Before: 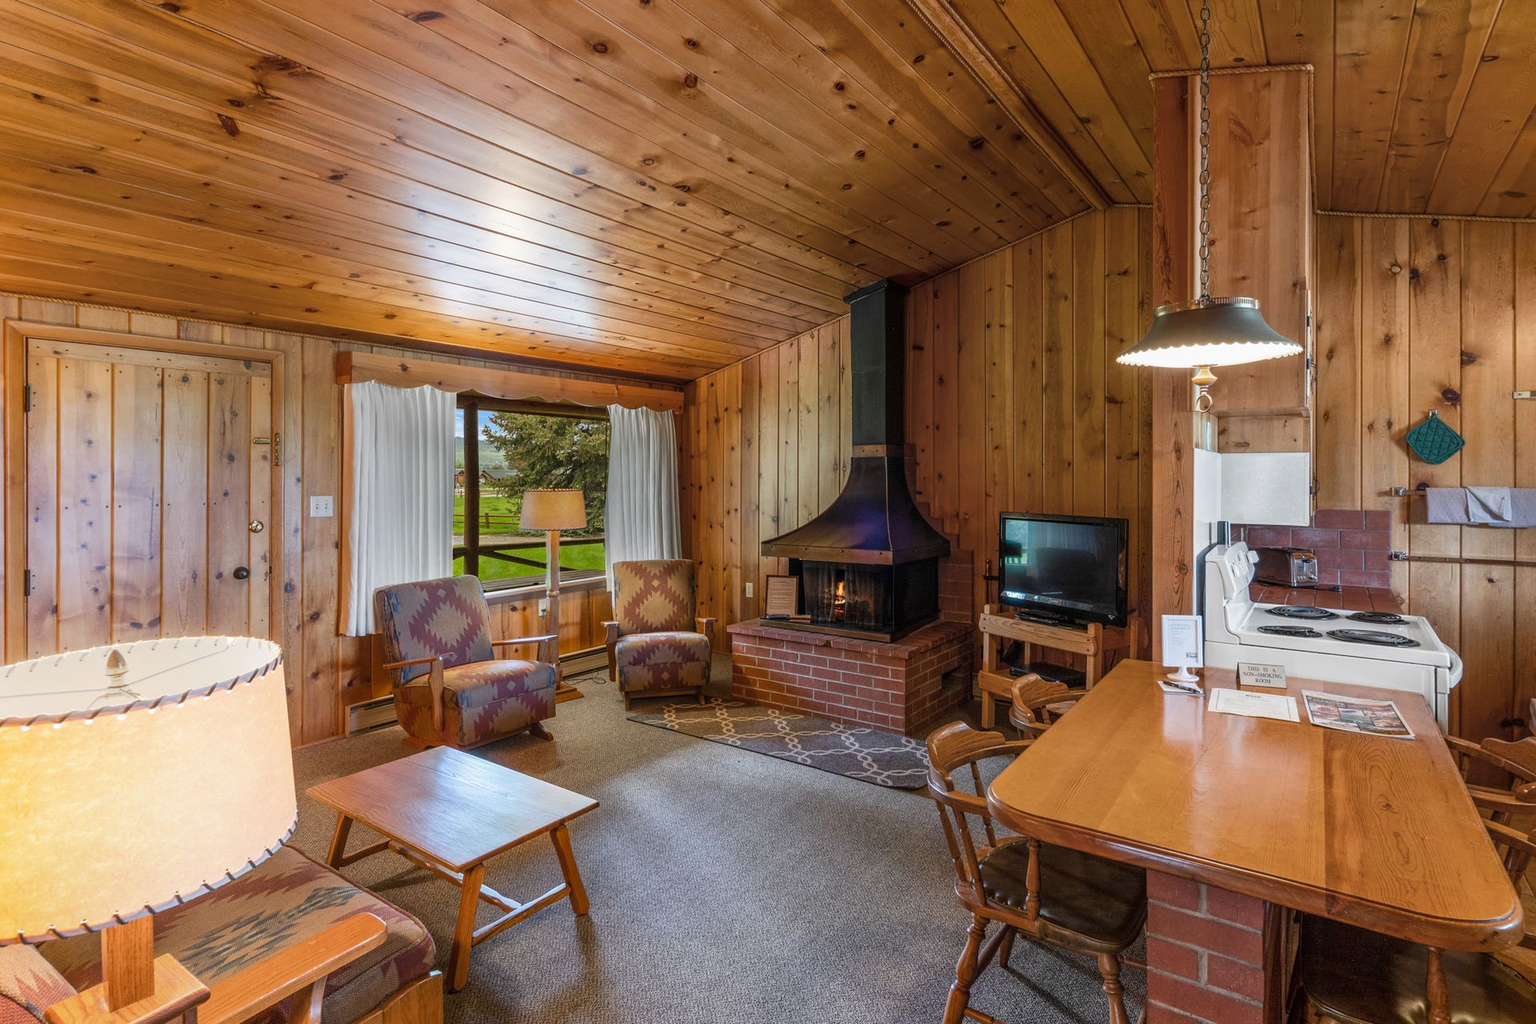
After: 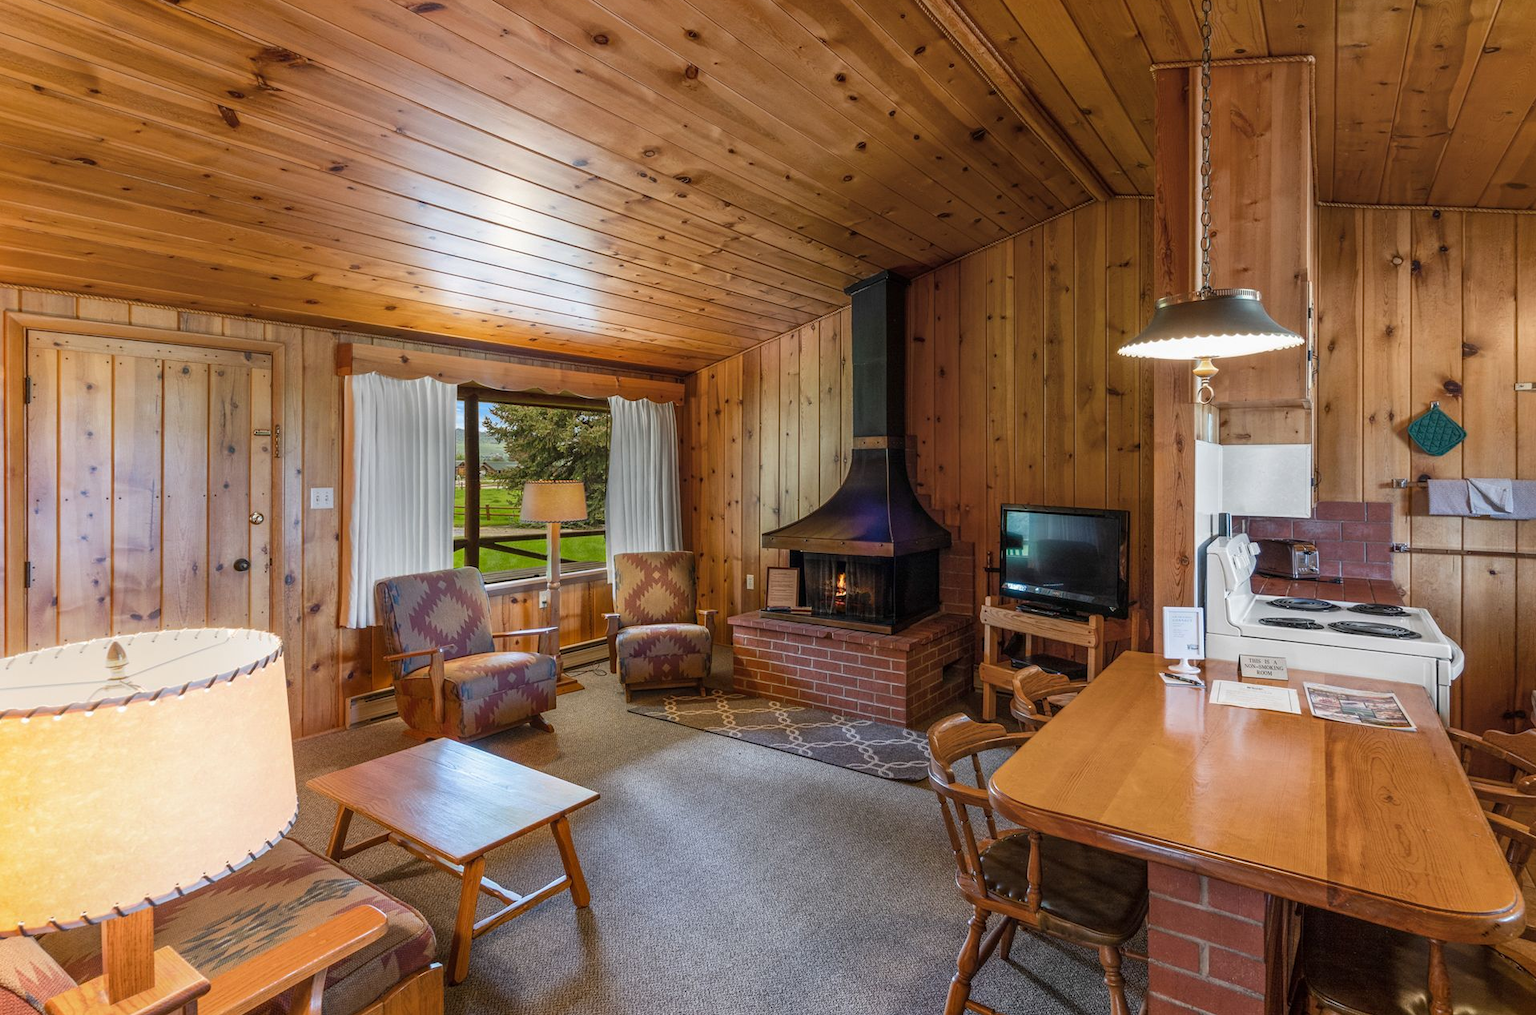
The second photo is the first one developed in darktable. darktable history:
crop: top 0.905%, right 0.093%
